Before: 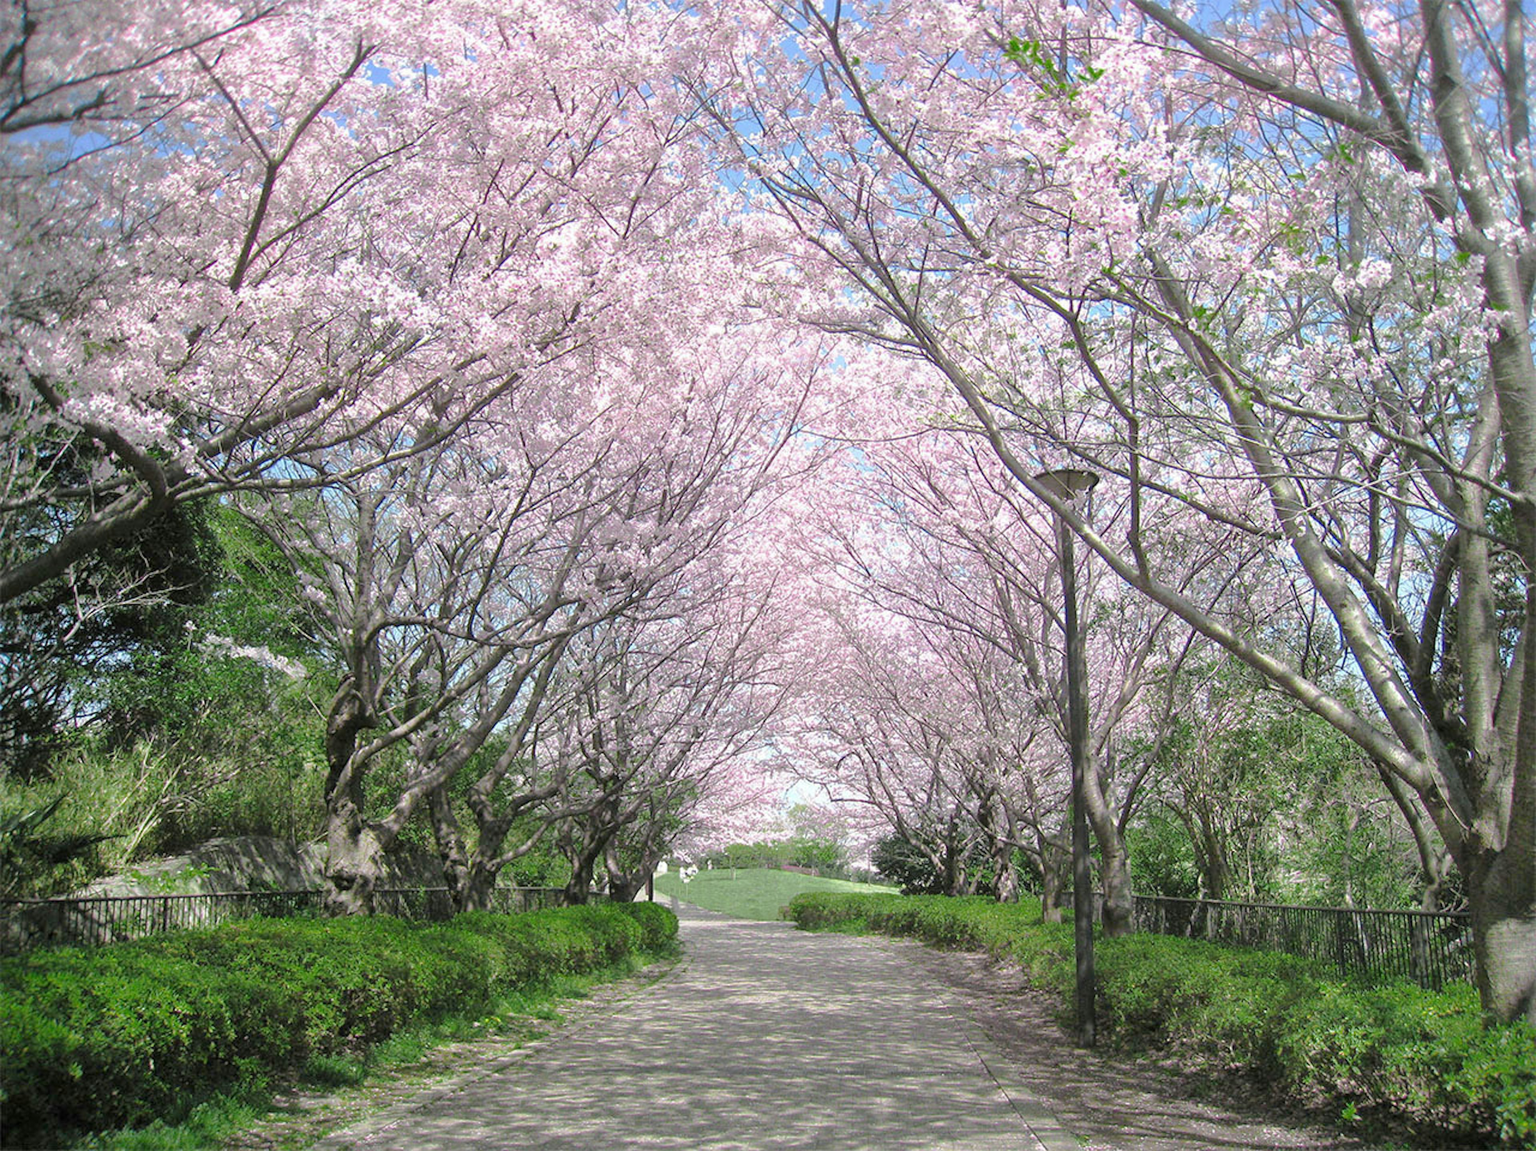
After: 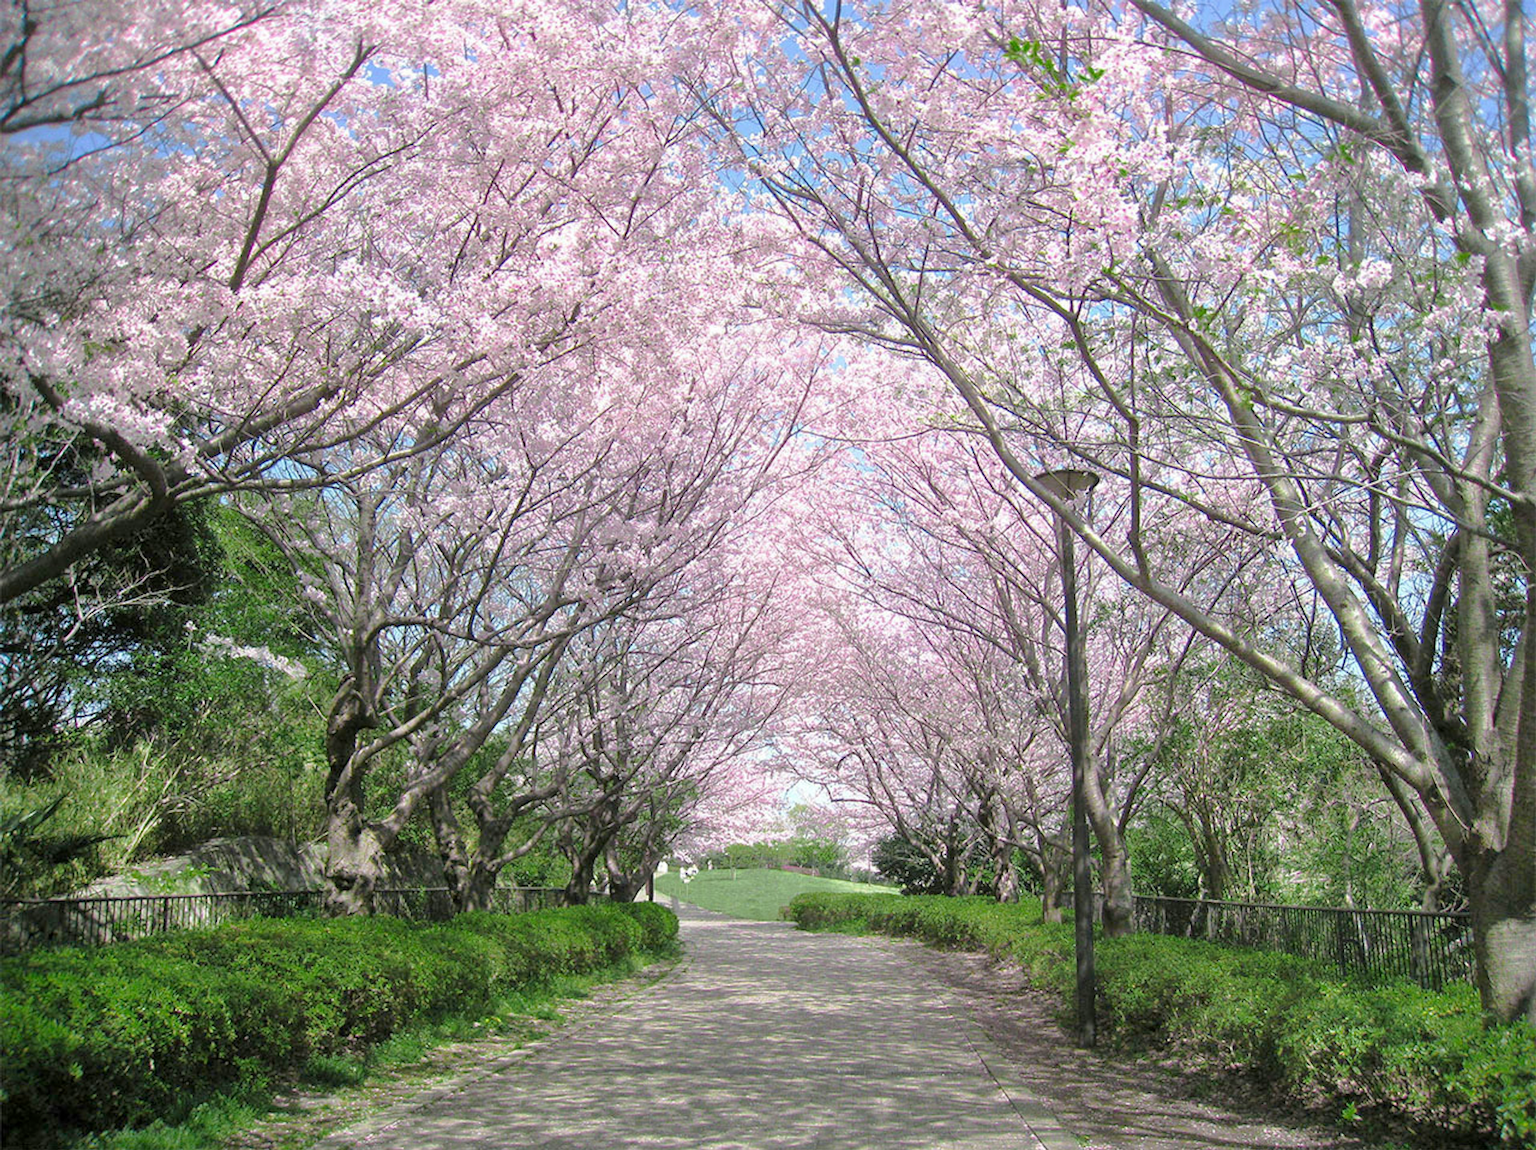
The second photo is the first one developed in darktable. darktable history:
exposure: black level correction 0.002, compensate highlight preservation false
velvia: strength 14.48%
